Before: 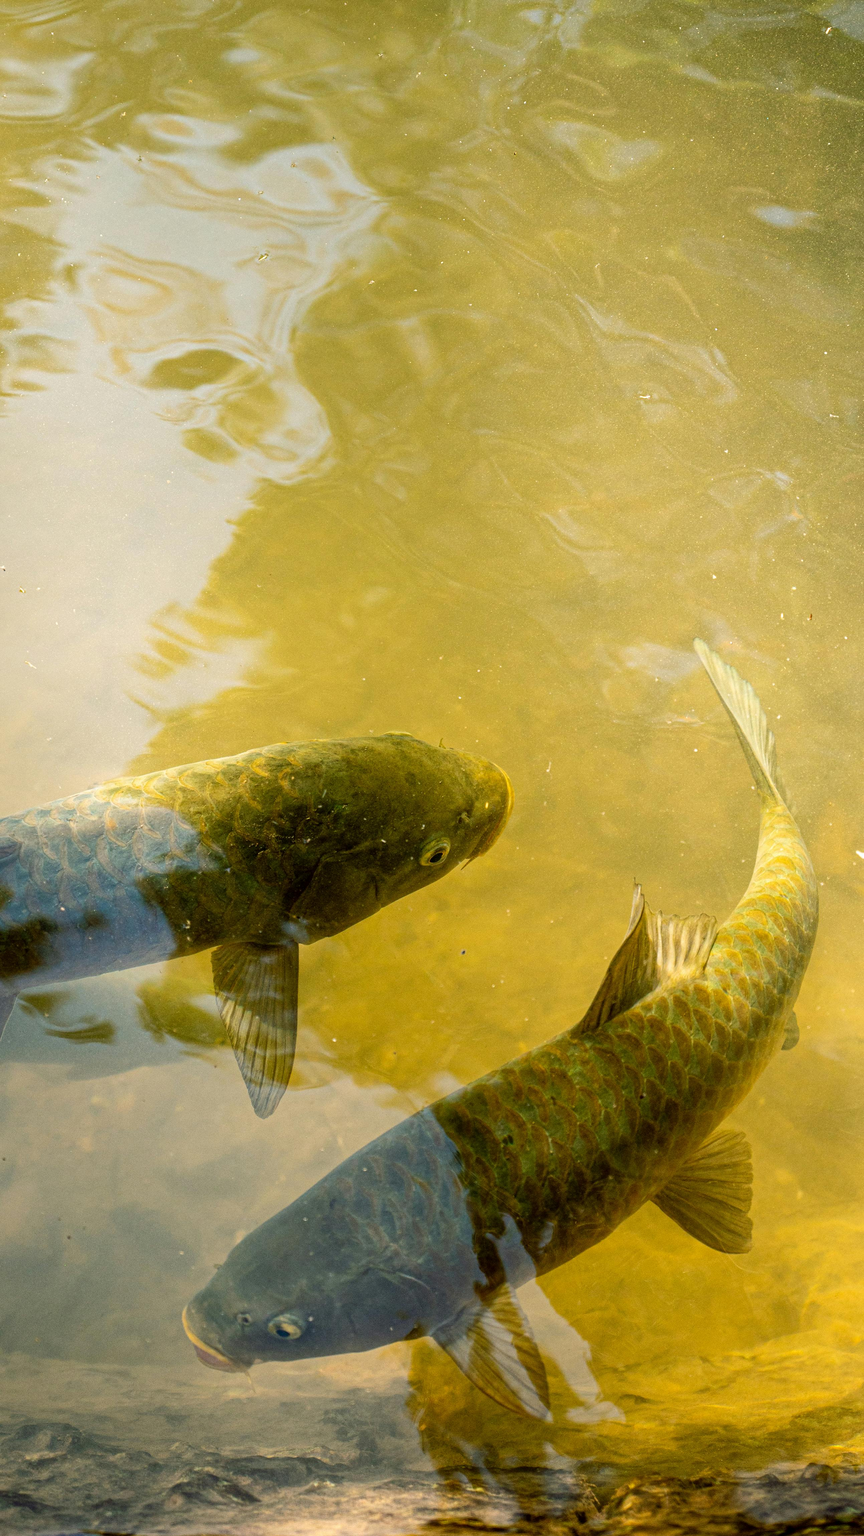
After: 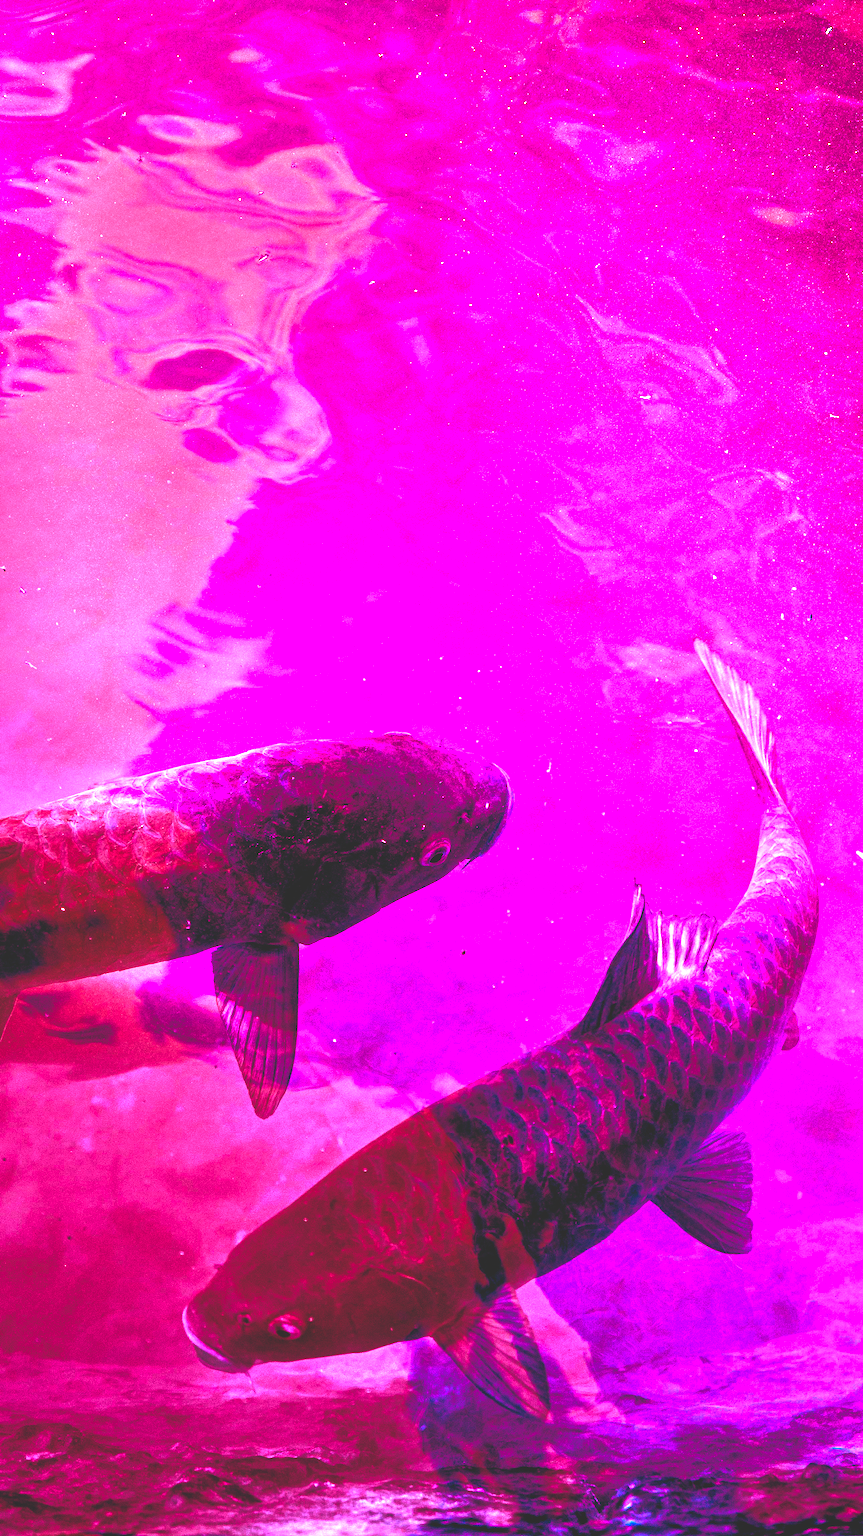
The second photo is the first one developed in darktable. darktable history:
rgb curve: curves: ch0 [(0, 0.186) (0.314, 0.284) (0.775, 0.708) (1, 1)], compensate middle gray true, preserve colors none
tone equalizer: -8 EV 2 EV, -7 EV 2 EV, -6 EV 2 EV, -5 EV 2 EV, -4 EV 2 EV, -3 EV 1.5 EV, -2 EV 1 EV, -1 EV 0.5 EV
color balance rgb: shadows lift › luminance -18.76%, shadows lift › chroma 35.44%, power › luminance -3.76%, power › hue 142.17°, highlights gain › chroma 7.5%, highlights gain › hue 184.75°, global offset › luminance -0.52%, global offset › chroma 0.91%, global offset › hue 173.36°, shadows fall-off 300%, white fulcrum 2 EV, highlights fall-off 300%, linear chroma grading › shadows 17.19%, linear chroma grading › highlights 61.12%, linear chroma grading › global chroma 50%, hue shift -150.52°, perceptual brilliance grading › global brilliance 12%, mask middle-gray fulcrum 100%, contrast gray fulcrum 38.43%, contrast 35.15%, saturation formula JzAzBz (2021)
